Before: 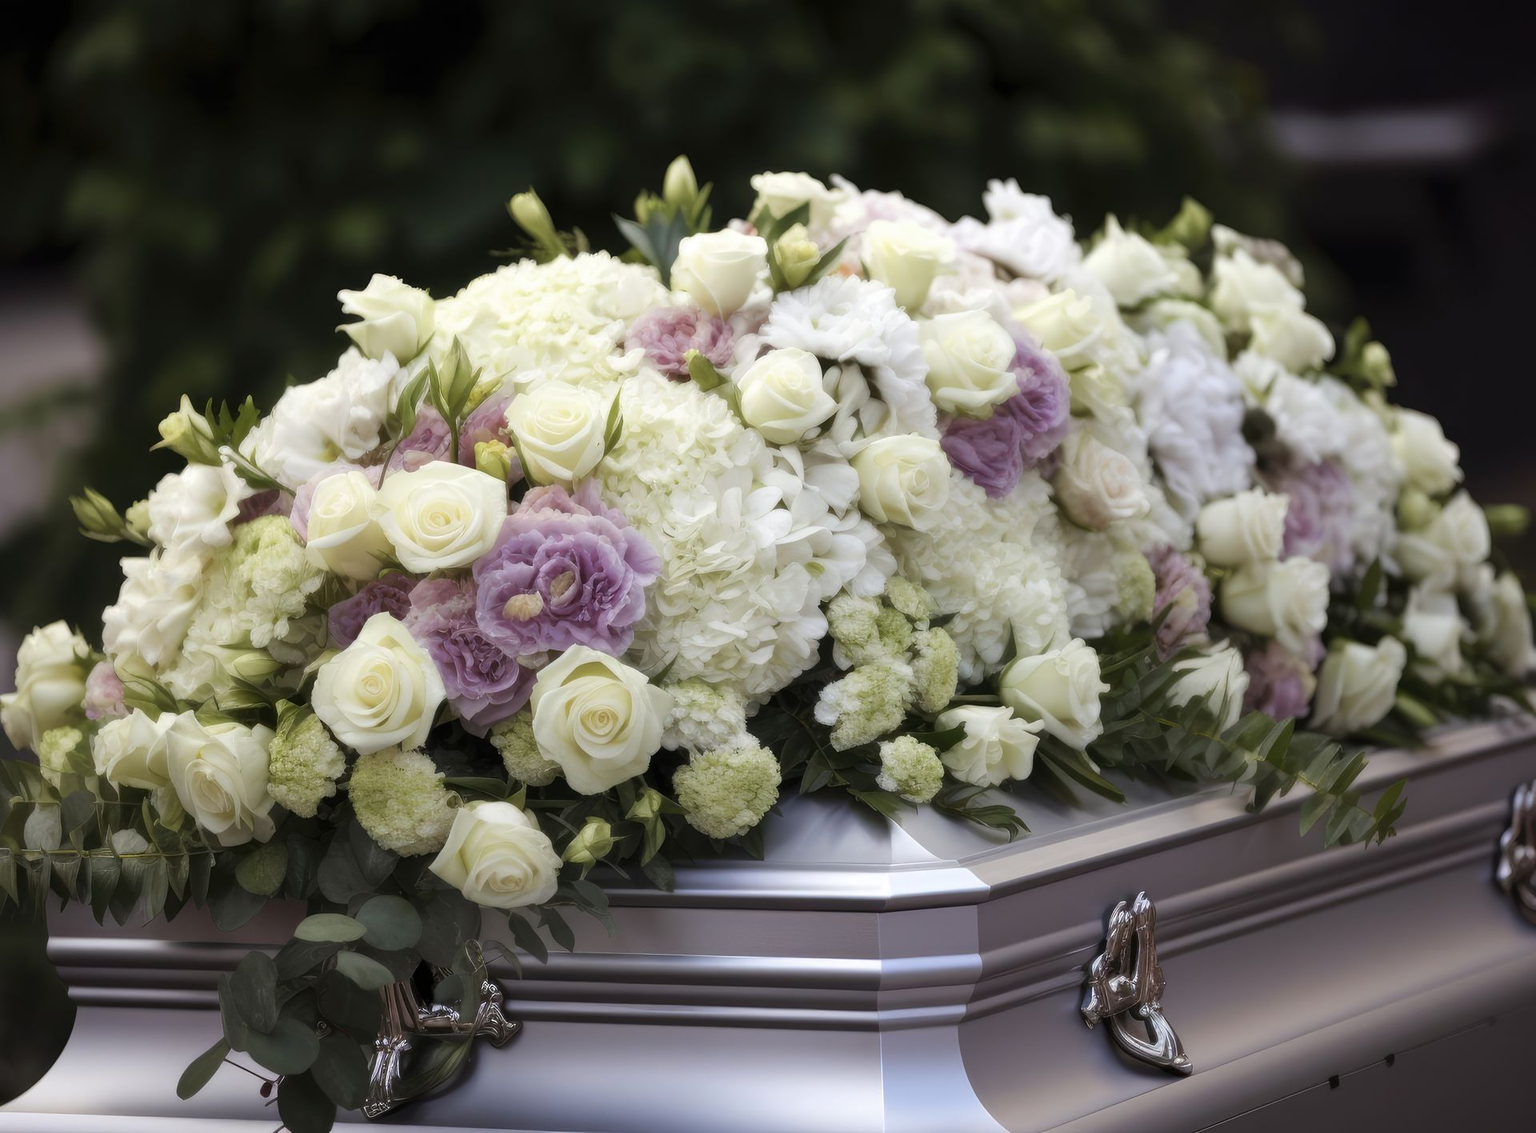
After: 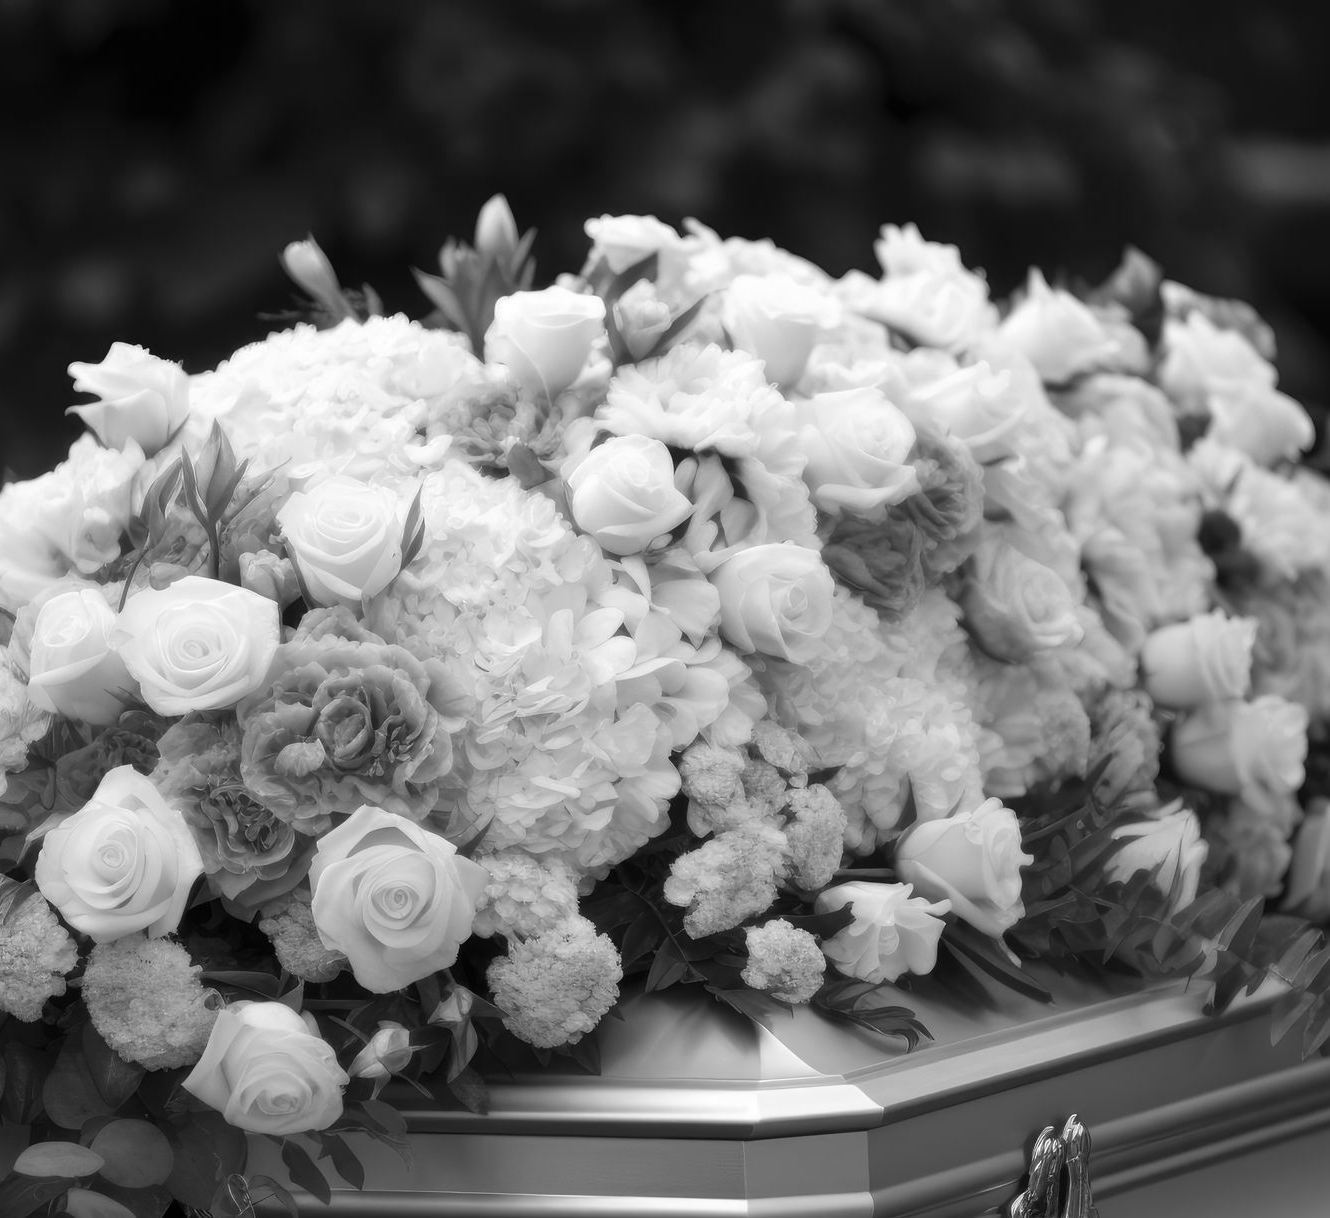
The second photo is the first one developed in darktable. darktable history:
crop: left 18.479%, right 12.2%, bottom 13.971%
monochrome: on, module defaults
